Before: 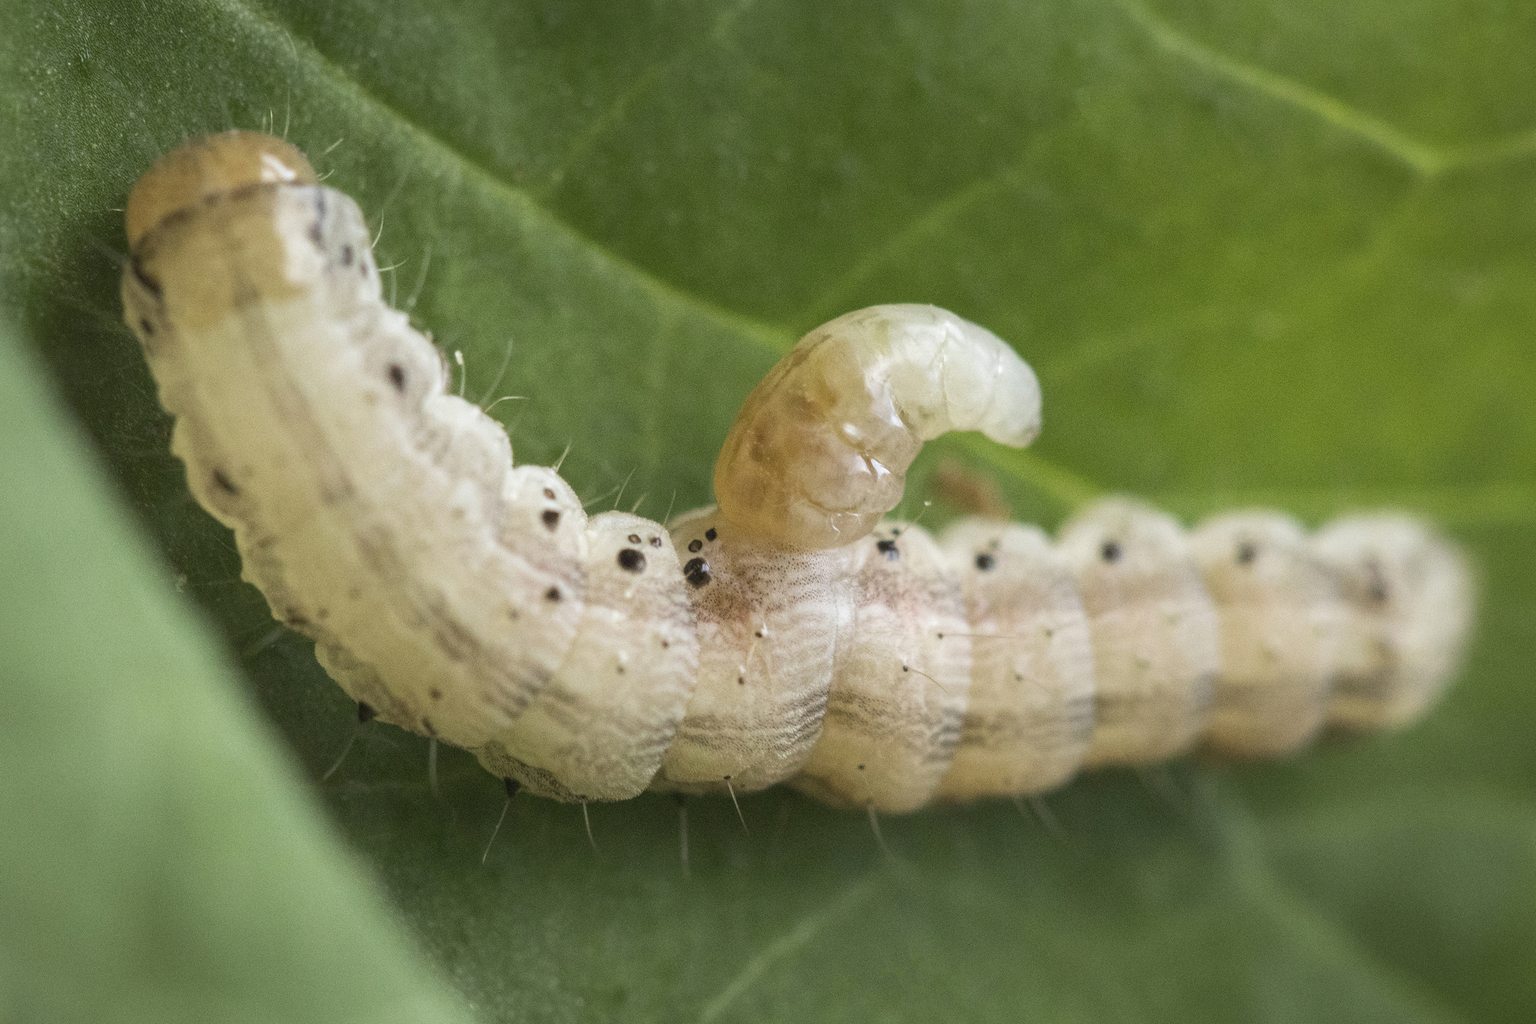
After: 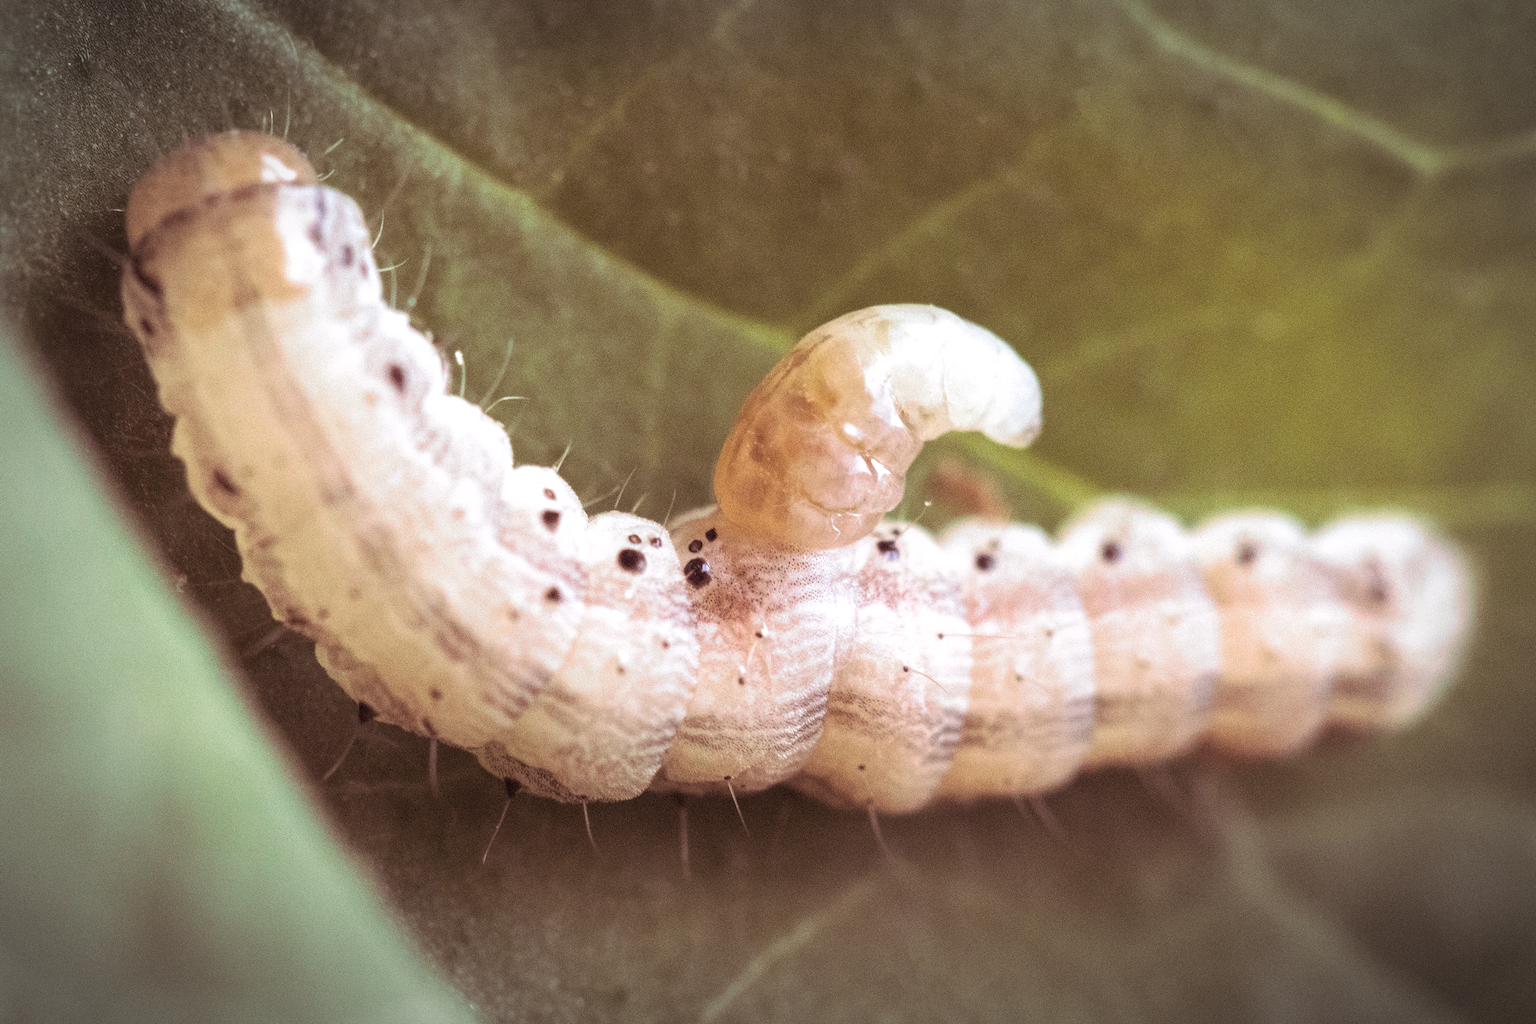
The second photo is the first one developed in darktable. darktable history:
split-toning: highlights › hue 180°
contrast brightness saturation: contrast 0.01, saturation -0.05
exposure: exposure 0.426 EV, compensate highlight preservation false
white balance: red 1.066, blue 1.119
vignetting: automatic ratio true
